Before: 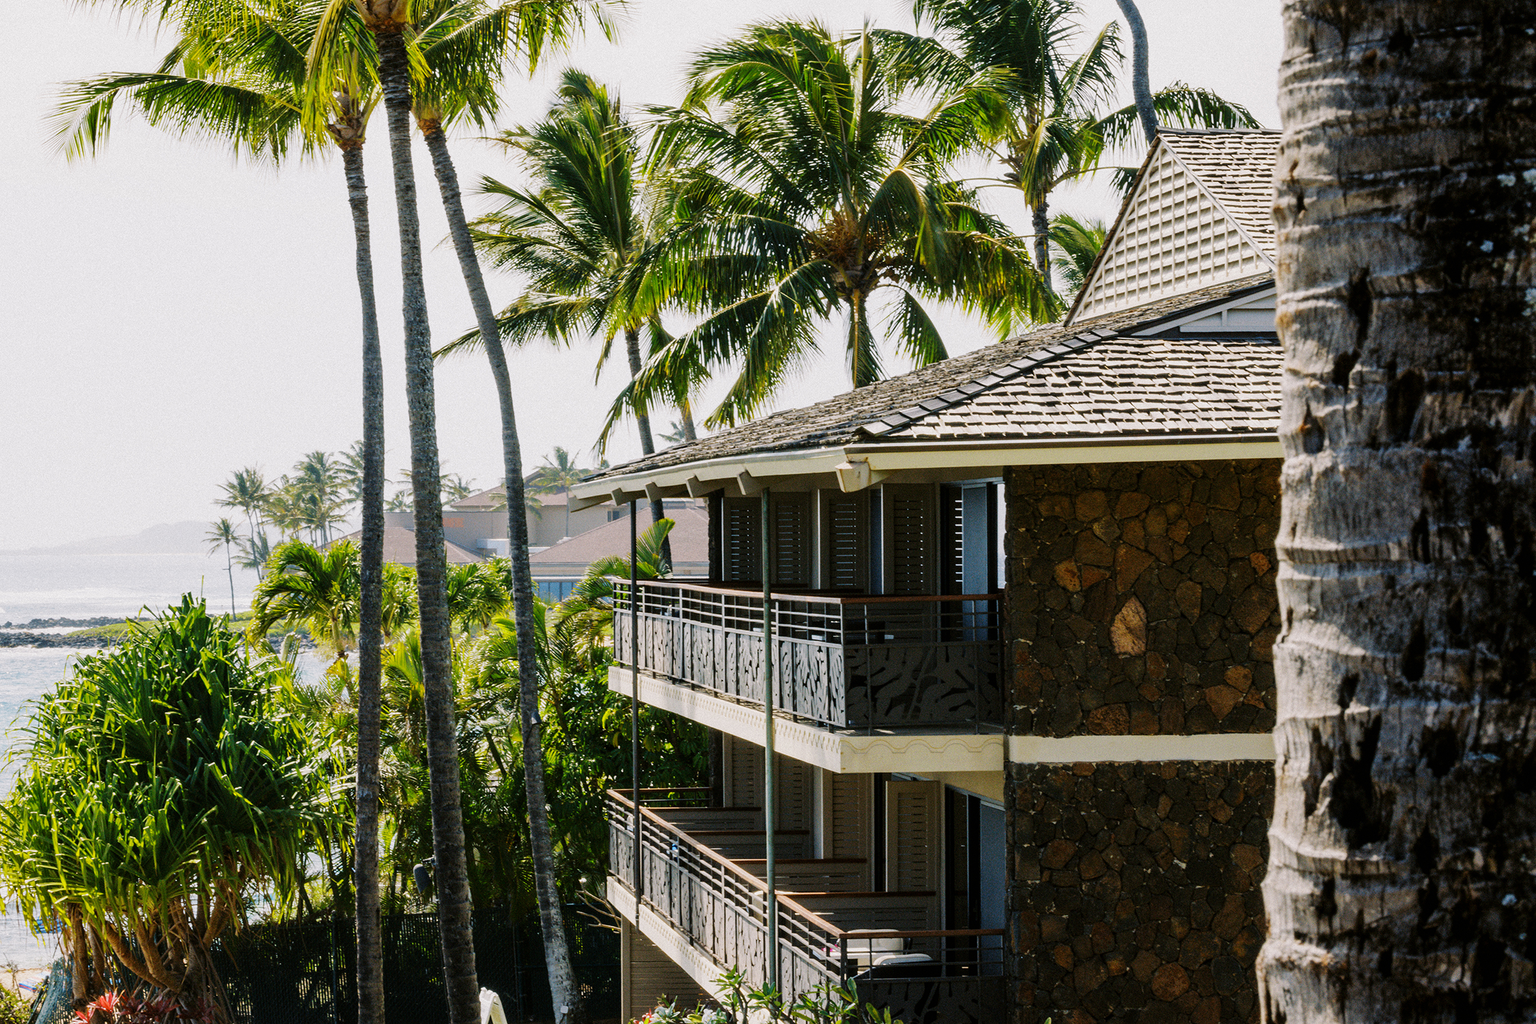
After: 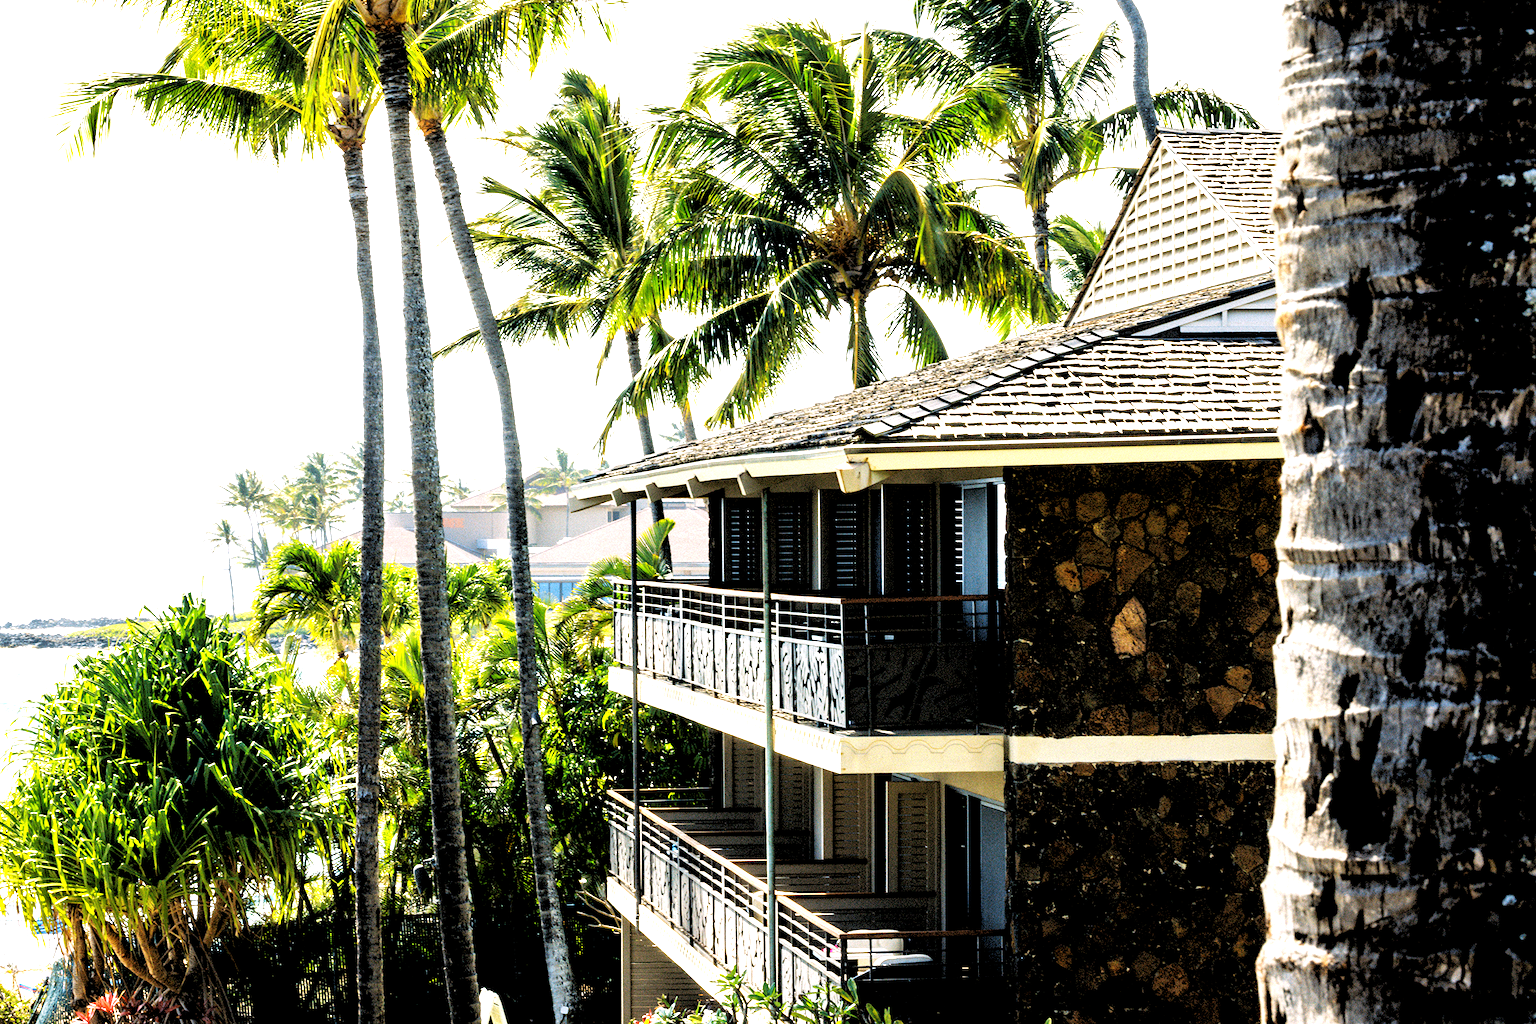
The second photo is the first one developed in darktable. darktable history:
rgb levels: levels [[0.029, 0.461, 0.922], [0, 0.5, 1], [0, 0.5, 1]]
exposure: black level correction 0, exposure 1.1 EV, compensate highlight preservation false
